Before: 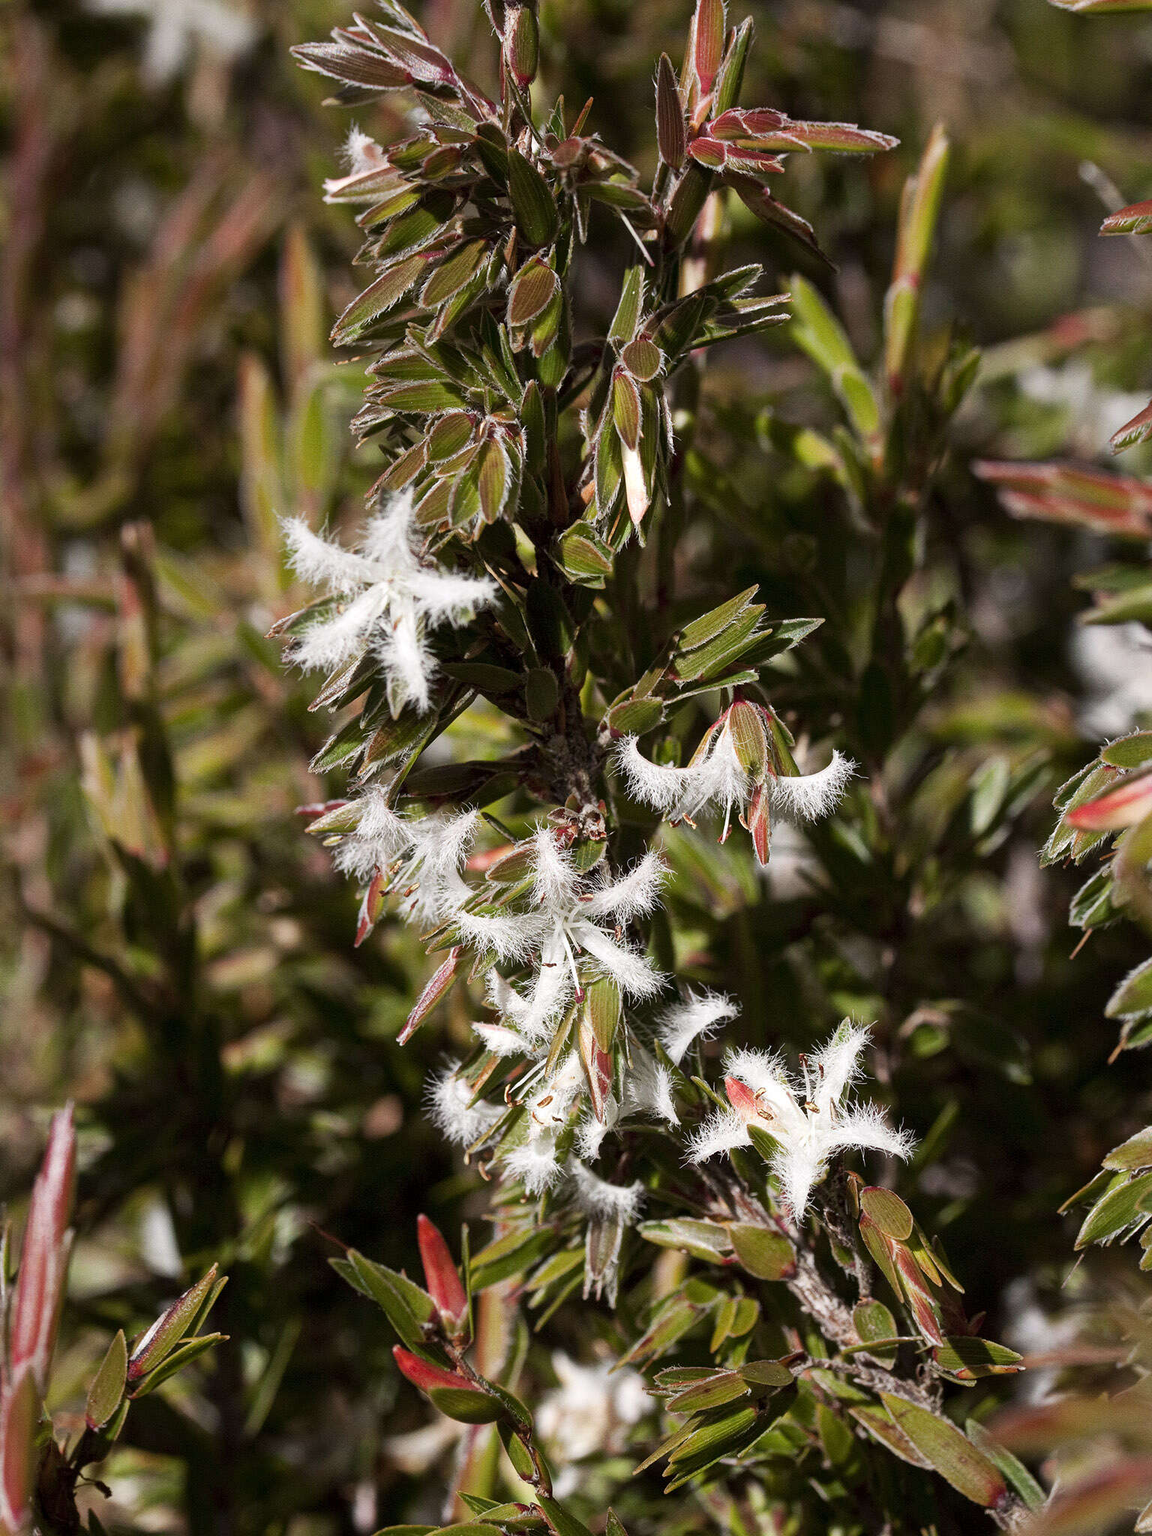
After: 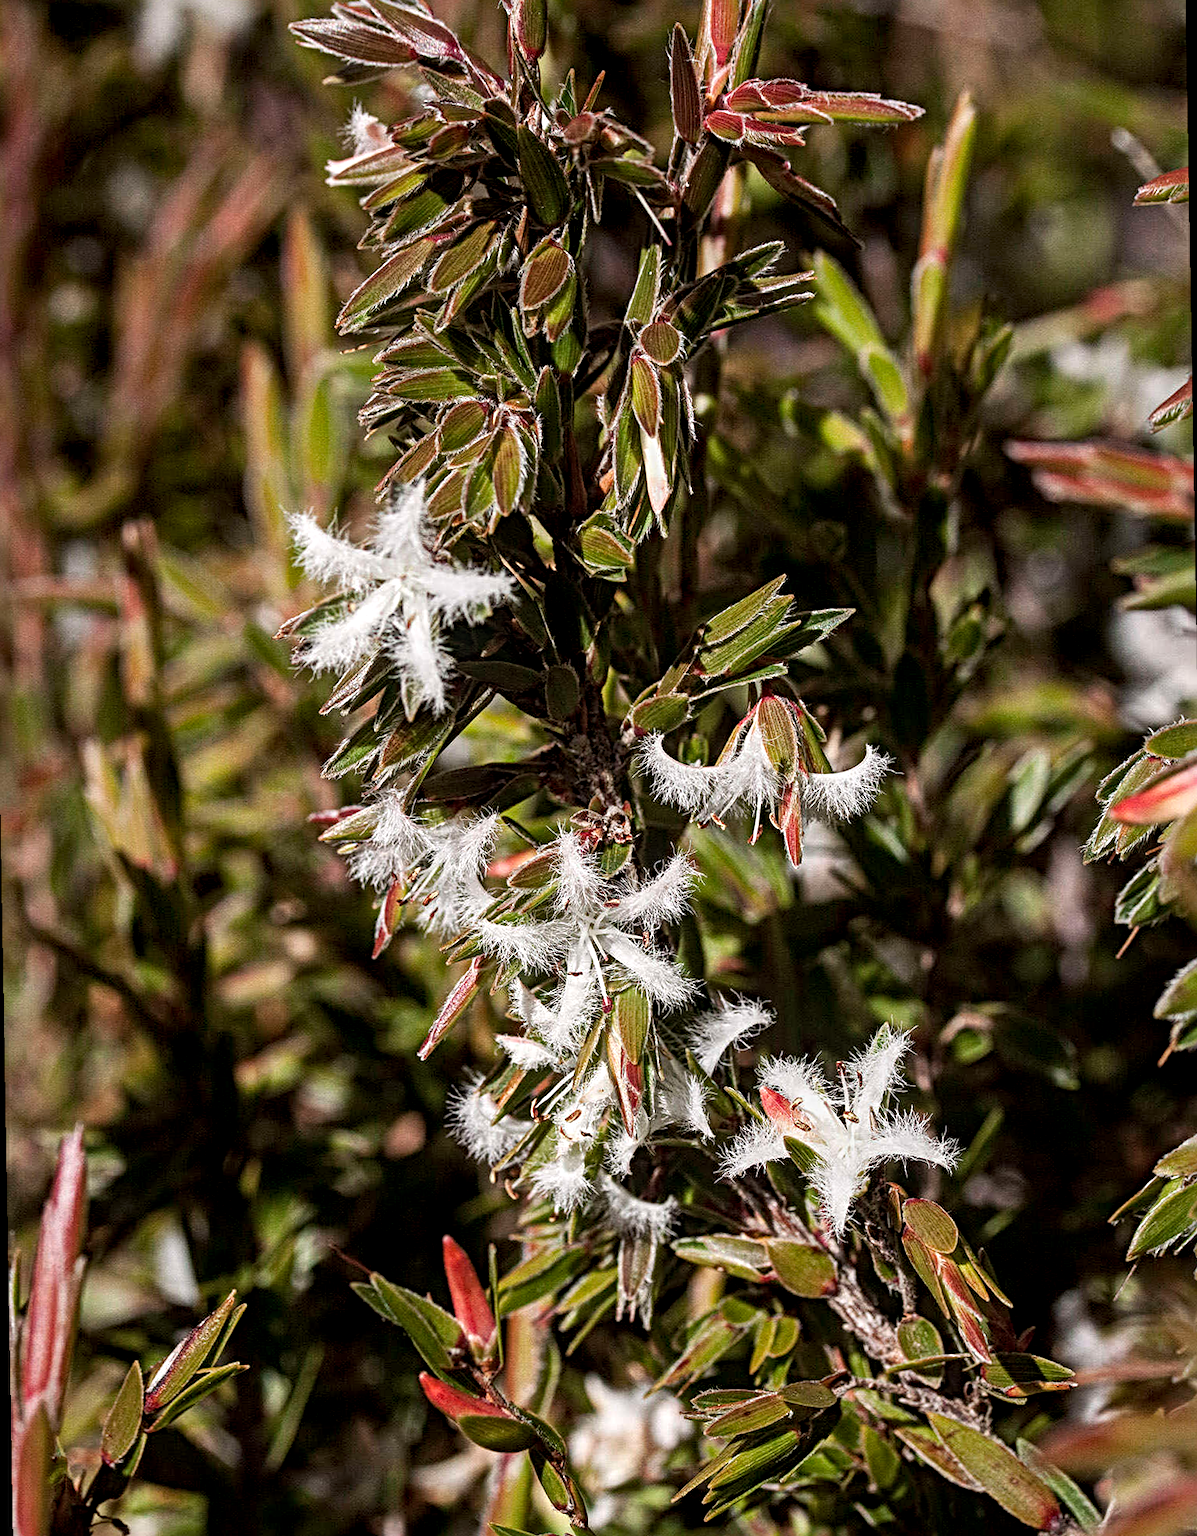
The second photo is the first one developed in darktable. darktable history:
local contrast: highlights 35%, detail 135%
rotate and perspective: rotation -1°, crop left 0.011, crop right 0.989, crop top 0.025, crop bottom 0.975
sharpen: radius 4.883
